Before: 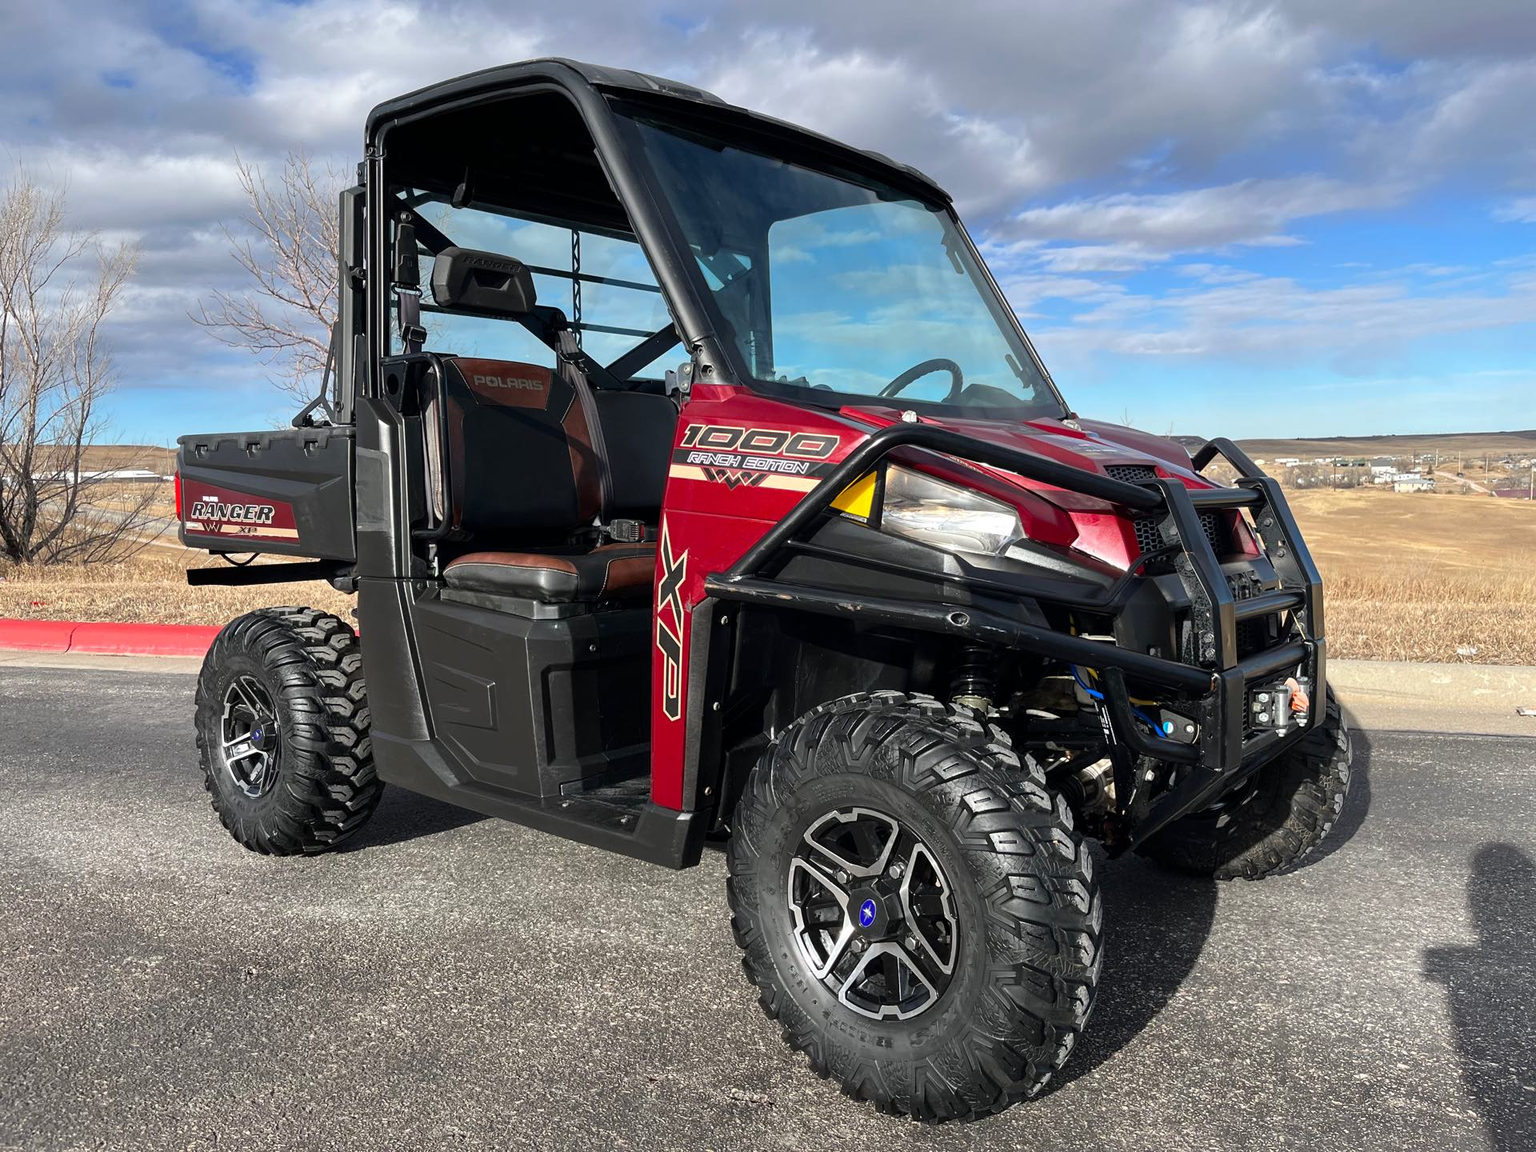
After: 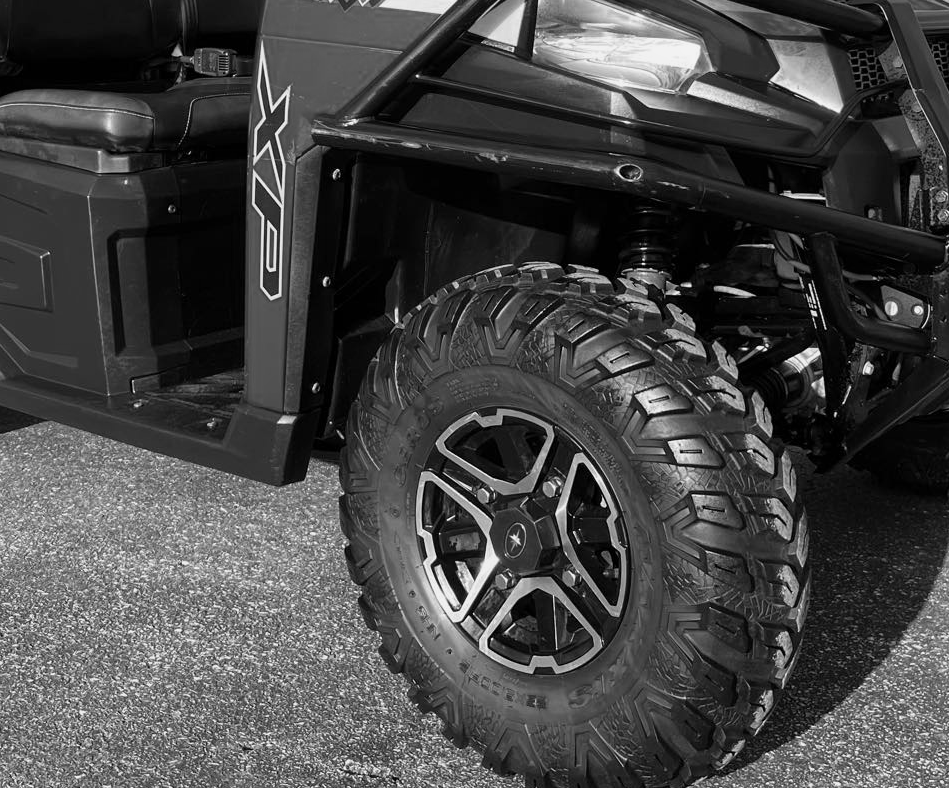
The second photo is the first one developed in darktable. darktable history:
crop: left 29.672%, top 41.786%, right 20.851%, bottom 3.487%
monochrome: a 73.58, b 64.21
